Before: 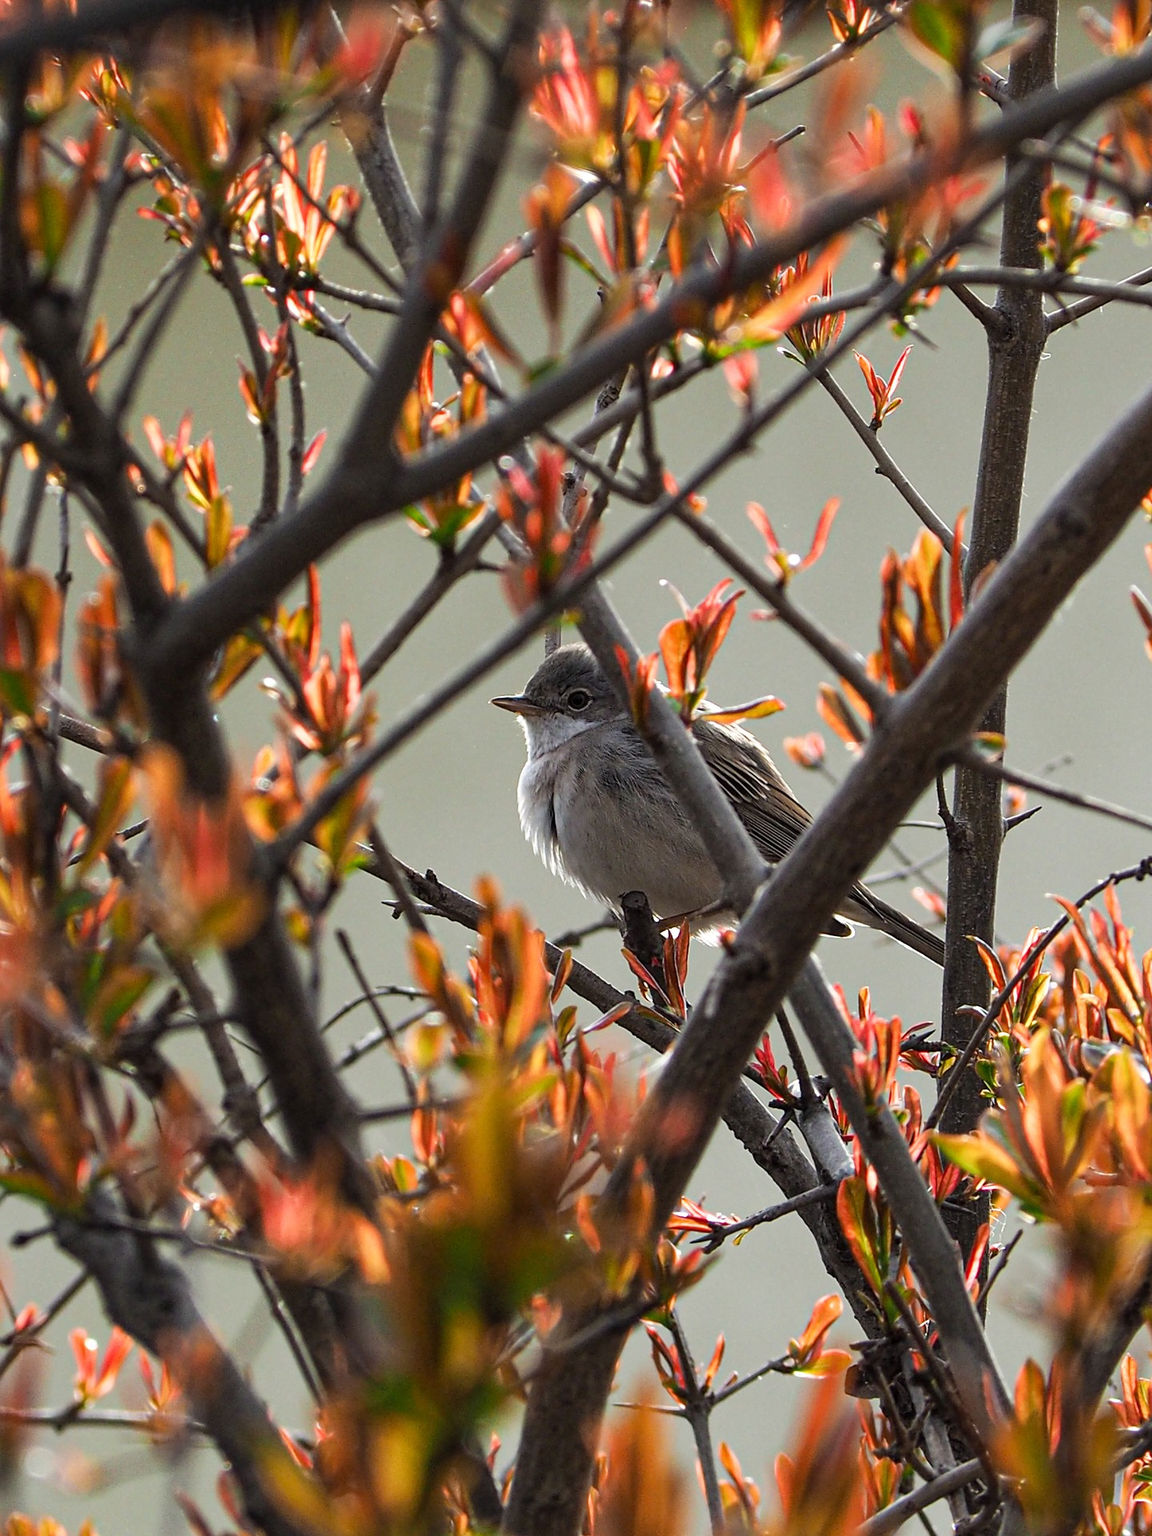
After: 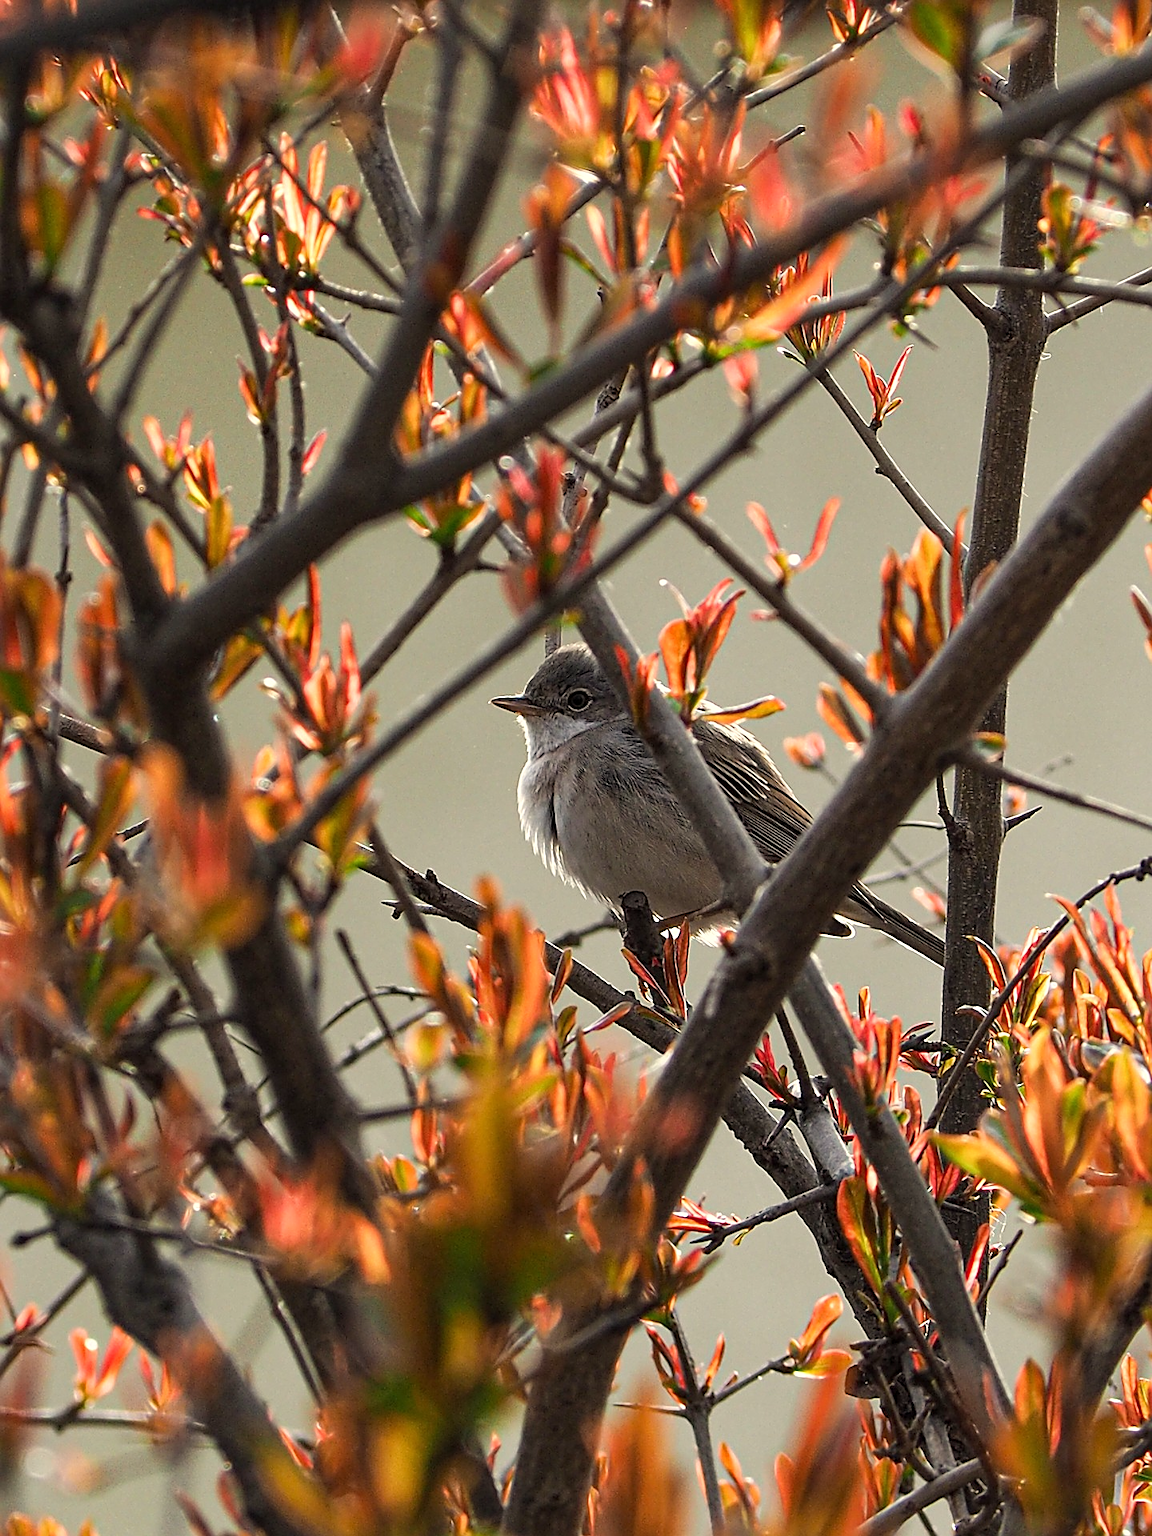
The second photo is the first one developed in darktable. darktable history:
tone equalizer: on, module defaults
sharpen: on, module defaults
white balance: red 1.045, blue 0.932
